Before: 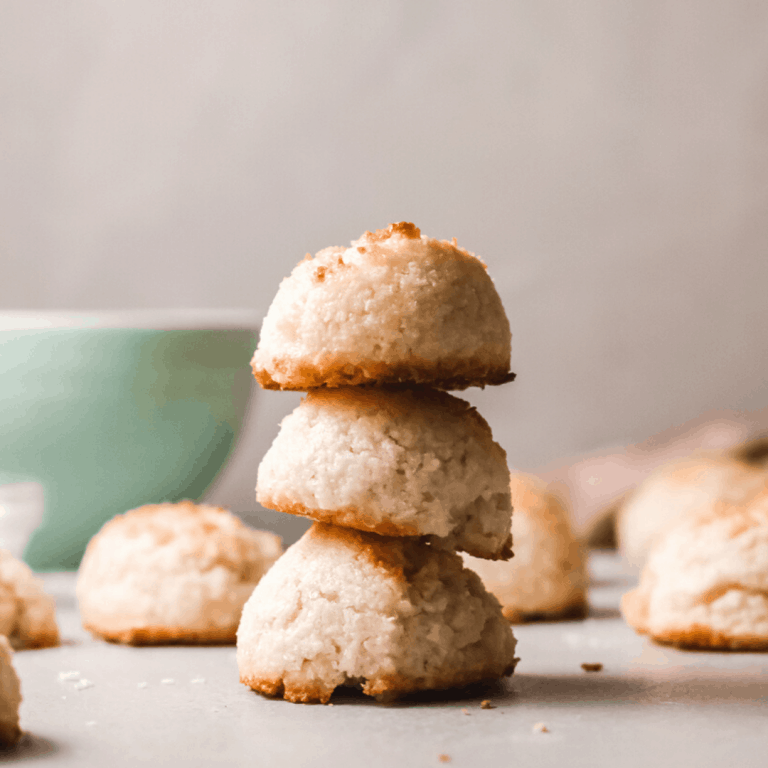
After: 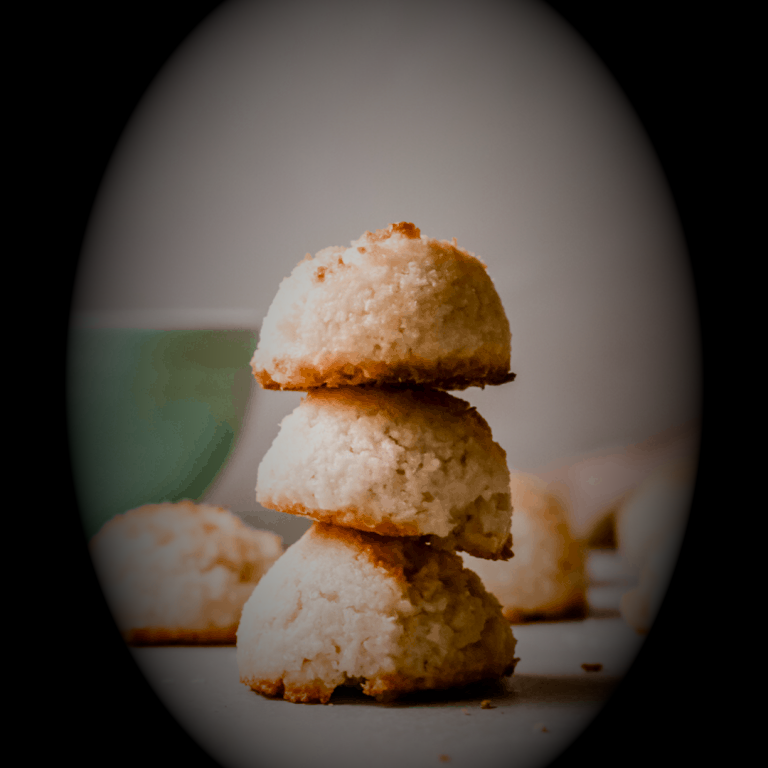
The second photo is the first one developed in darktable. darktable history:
local contrast: on, module defaults
color balance rgb: perceptual saturation grading › global saturation 20%, perceptual saturation grading › highlights -50%, perceptual saturation grading › shadows 30%
filmic rgb: black relative exposure -7.65 EV, white relative exposure 4.56 EV, hardness 3.61, color science v6 (2022)
tone equalizer: on, module defaults
vignetting: fall-off start 15.9%, fall-off radius 100%, brightness -1, saturation 0.5, width/height ratio 0.719
